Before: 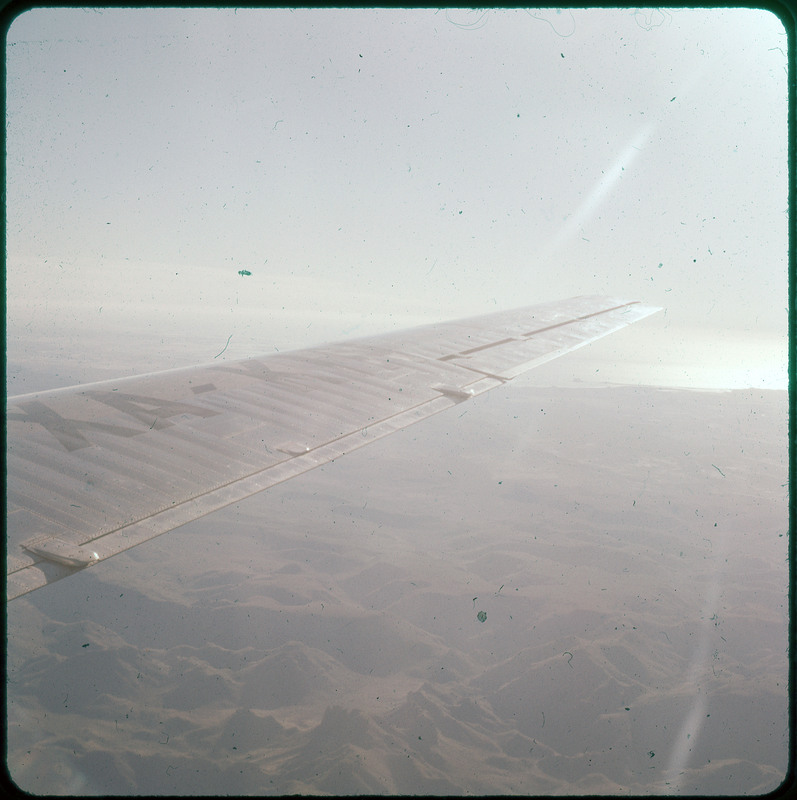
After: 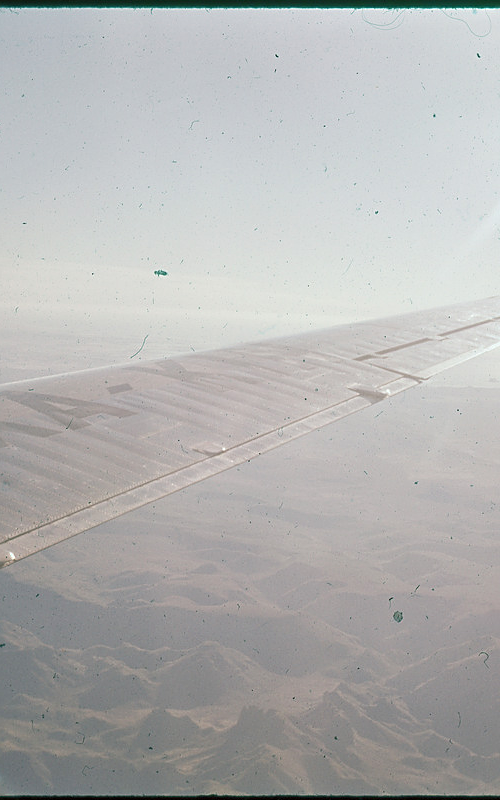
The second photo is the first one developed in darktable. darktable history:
sharpen: on, module defaults
crop: left 10.644%, right 26.528%
tone equalizer: -8 EV 1 EV, -7 EV 1 EV, -6 EV 1 EV, -5 EV 1 EV, -4 EV 1 EV, -3 EV 0.75 EV, -2 EV 0.5 EV, -1 EV 0.25 EV
fill light: on, module defaults
